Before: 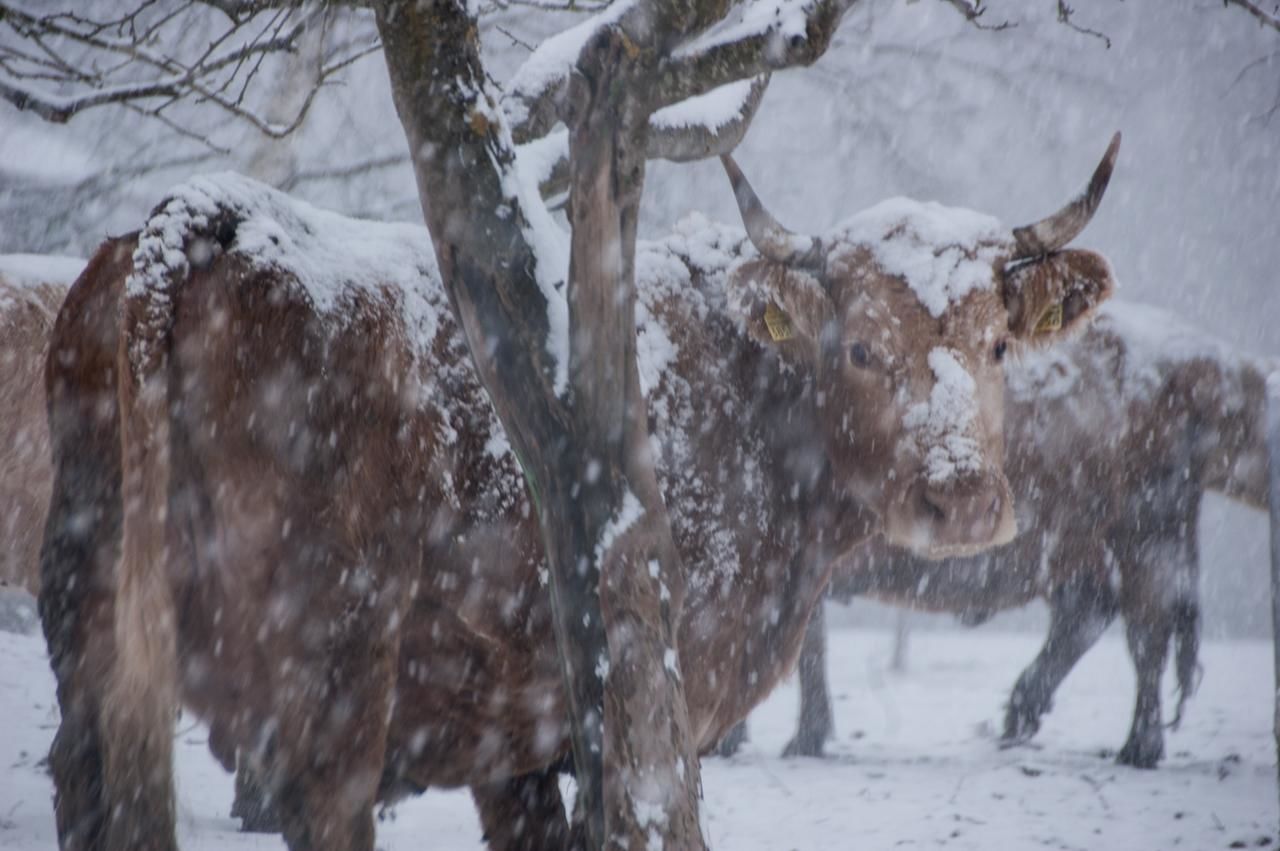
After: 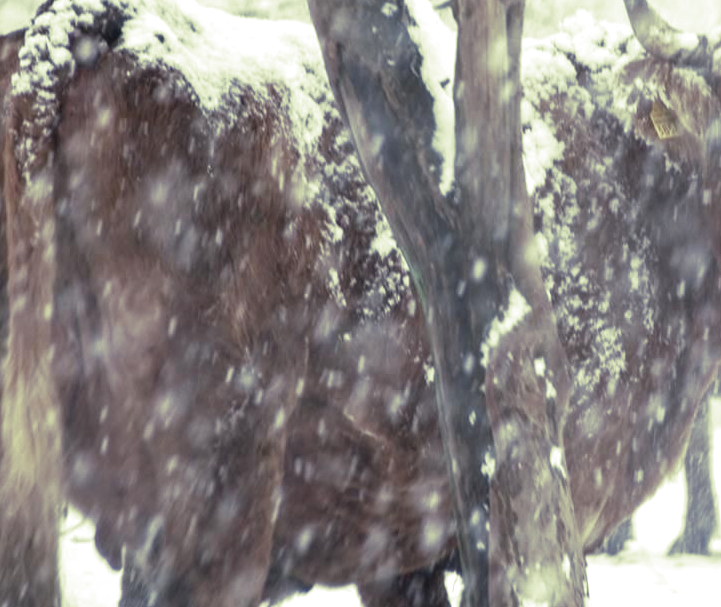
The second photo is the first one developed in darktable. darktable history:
color correction: saturation 0.85
split-toning: shadows › hue 290.82°, shadows › saturation 0.34, highlights › saturation 0.38, balance 0, compress 50%
exposure: black level correction 0, exposure 0.9 EV, compensate highlight preservation false
crop: left 8.966%, top 23.852%, right 34.699%, bottom 4.703%
